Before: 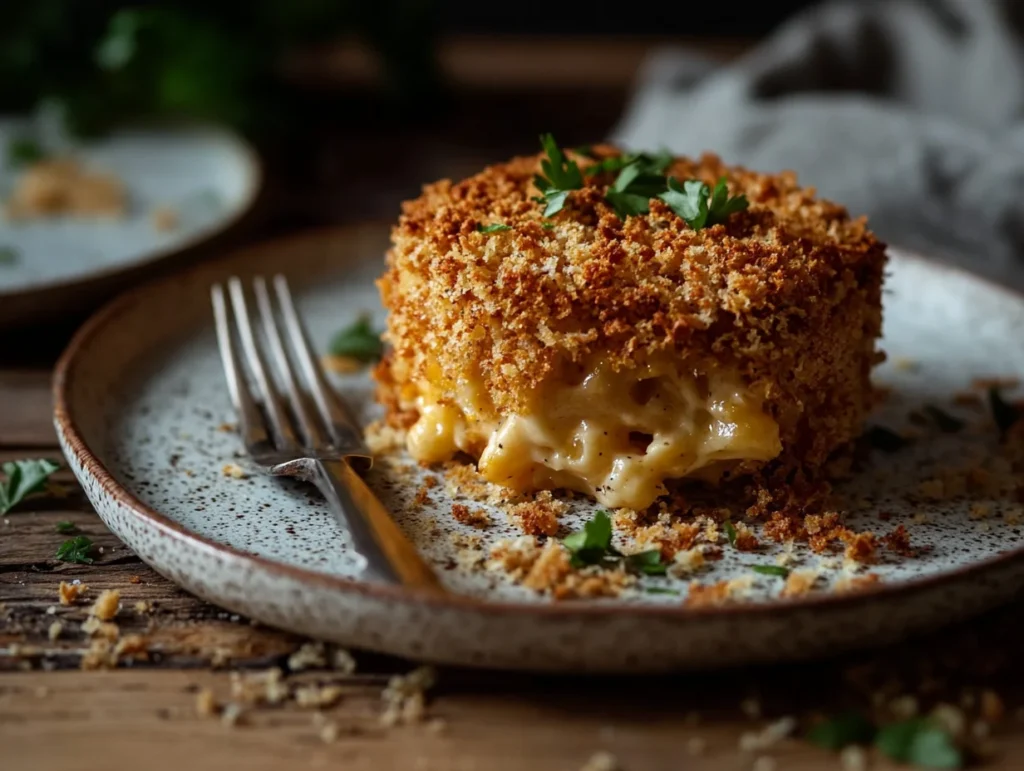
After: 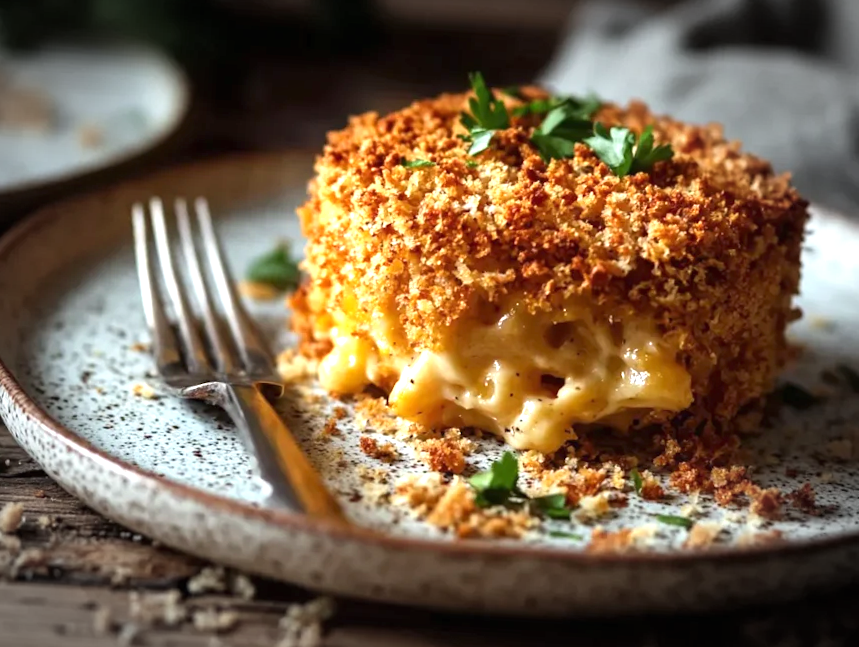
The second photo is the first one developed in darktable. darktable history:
vignetting: fall-off start 79.43%, saturation -0.649, width/height ratio 1.327, unbound false
crop and rotate: angle -3.27°, left 5.211%, top 5.211%, right 4.607%, bottom 4.607%
exposure: black level correction 0, exposure 1.1 EV, compensate exposure bias true, compensate highlight preservation false
